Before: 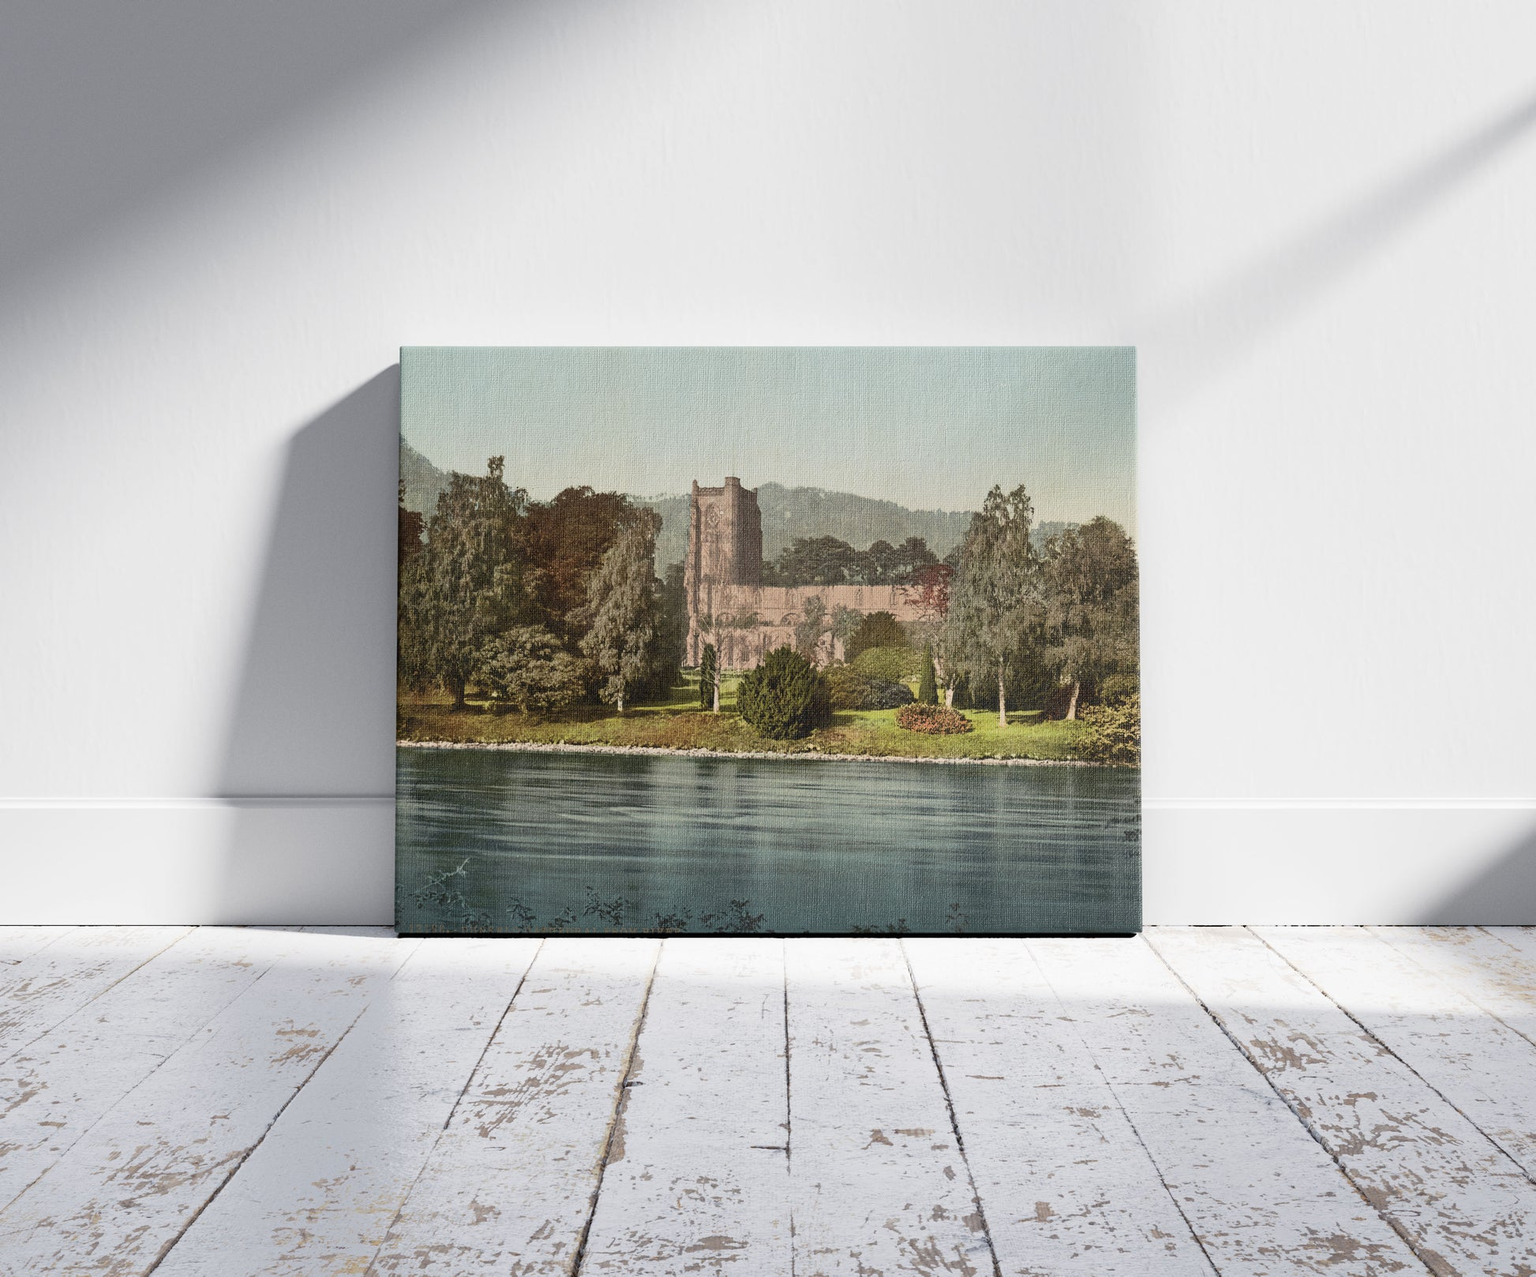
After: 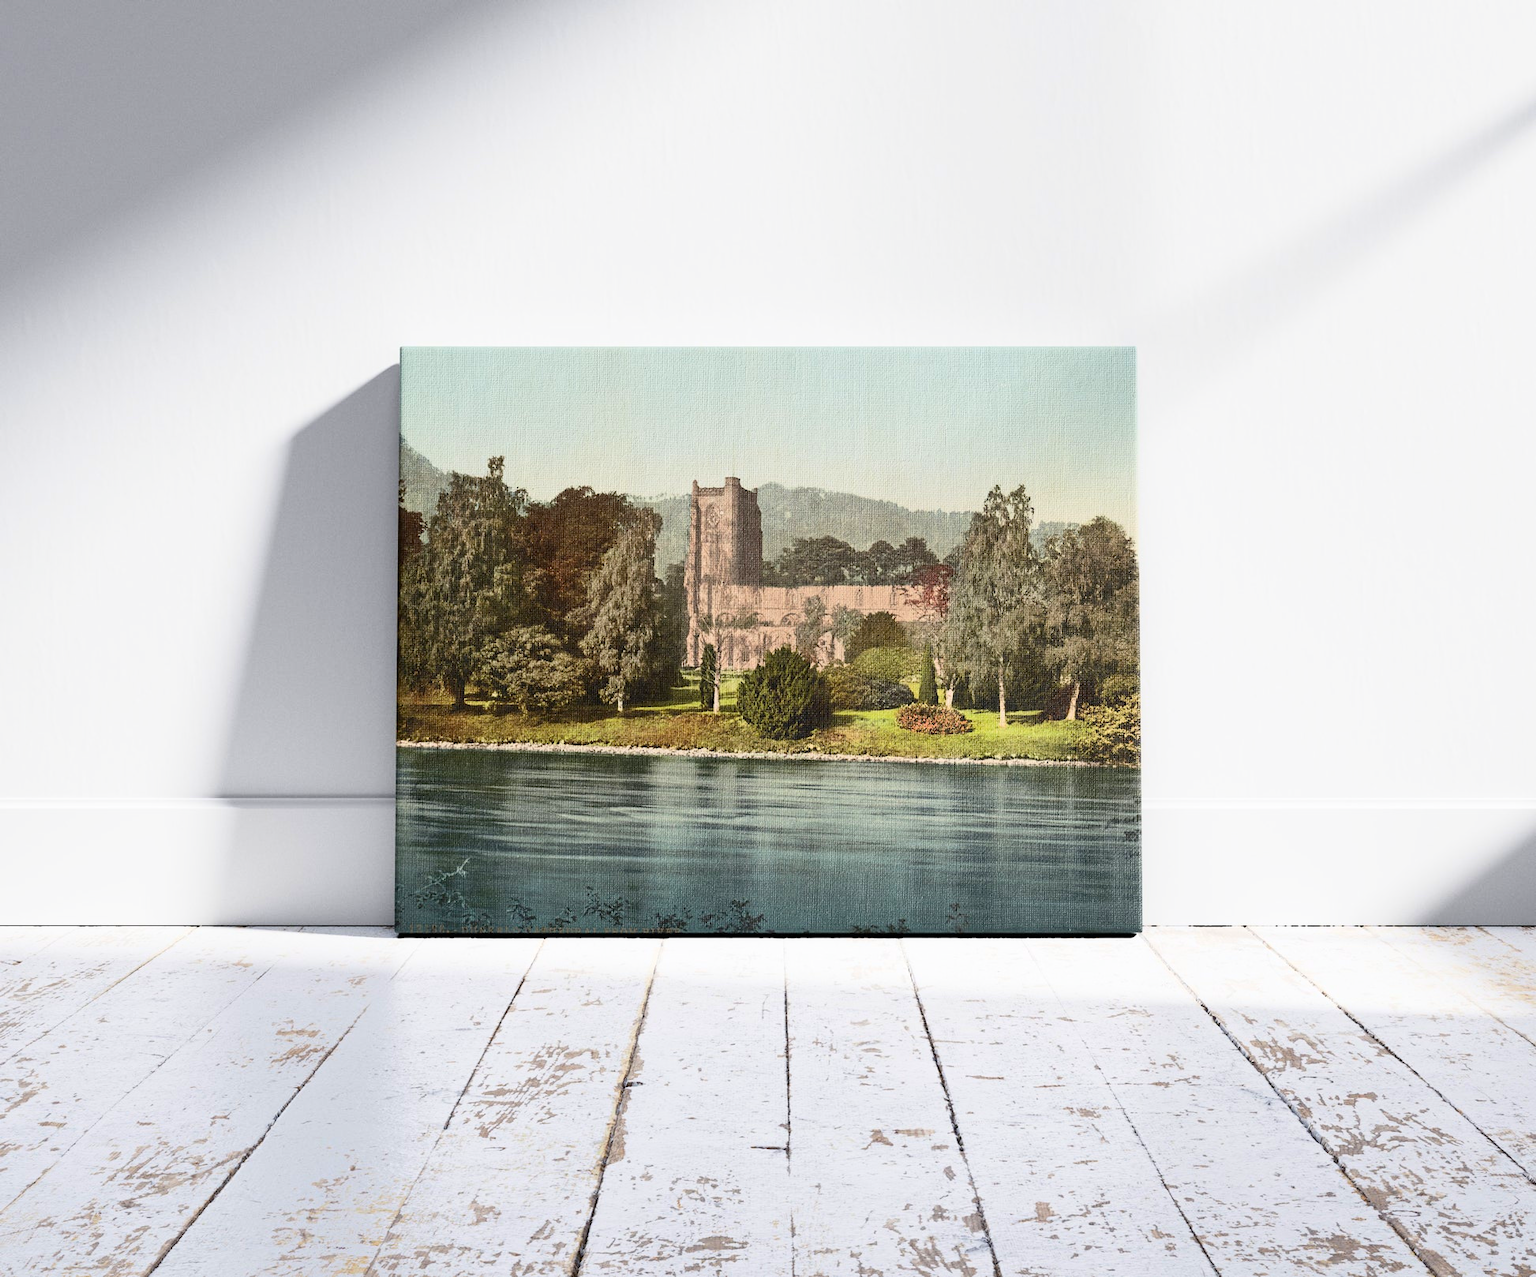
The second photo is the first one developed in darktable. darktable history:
color correction: highlights a* 0.003, highlights b* -0.283
contrast brightness saturation: contrast 0.23, brightness 0.1, saturation 0.29
